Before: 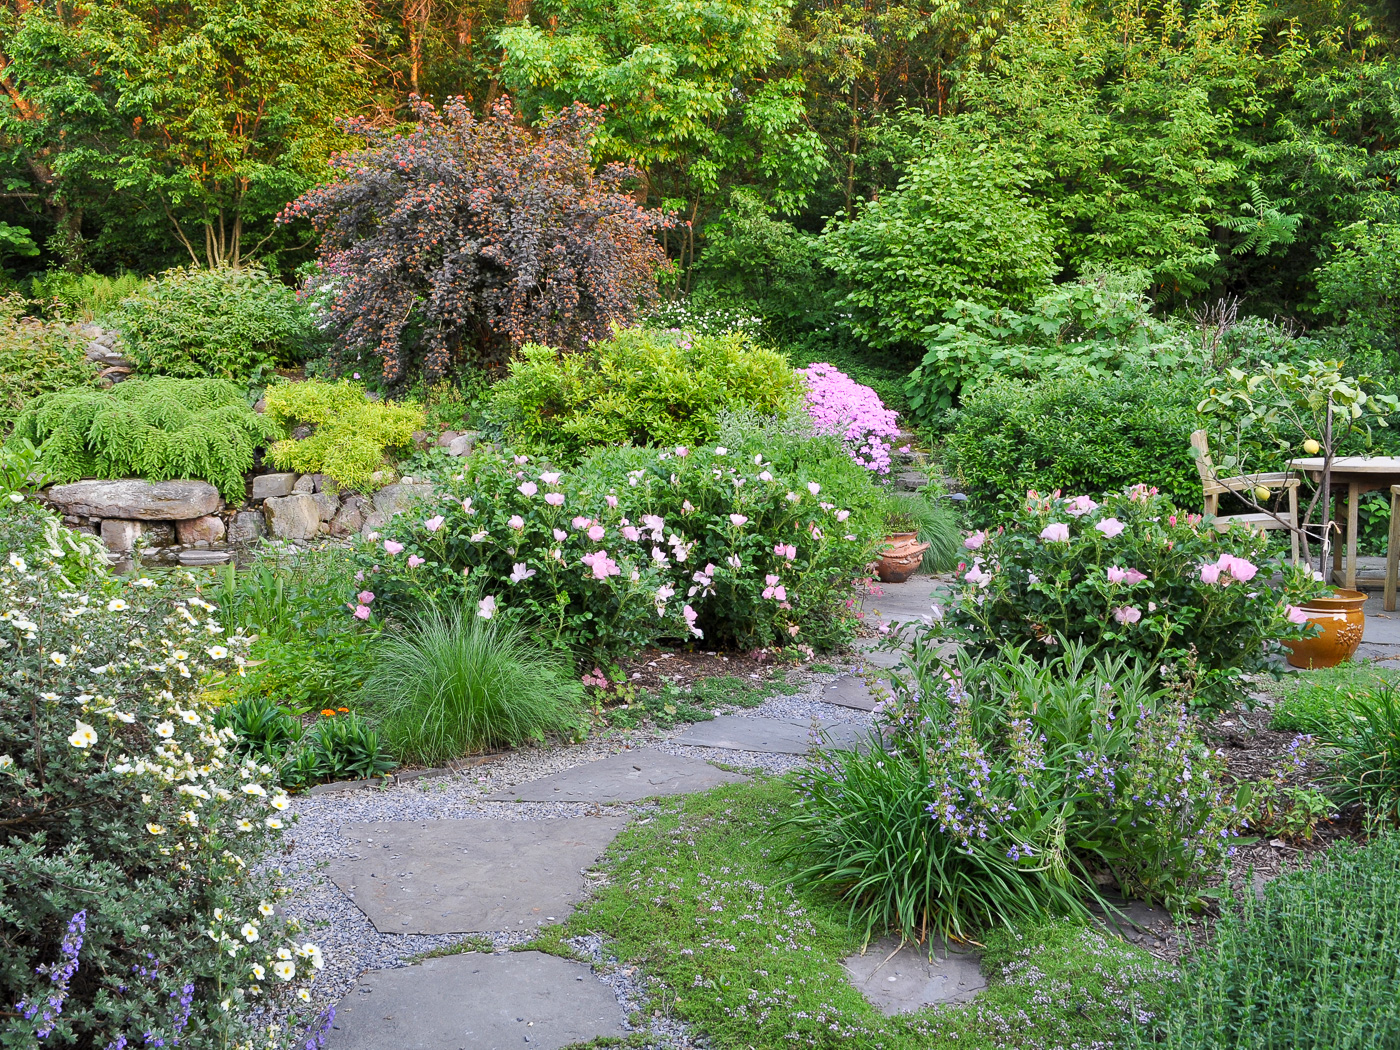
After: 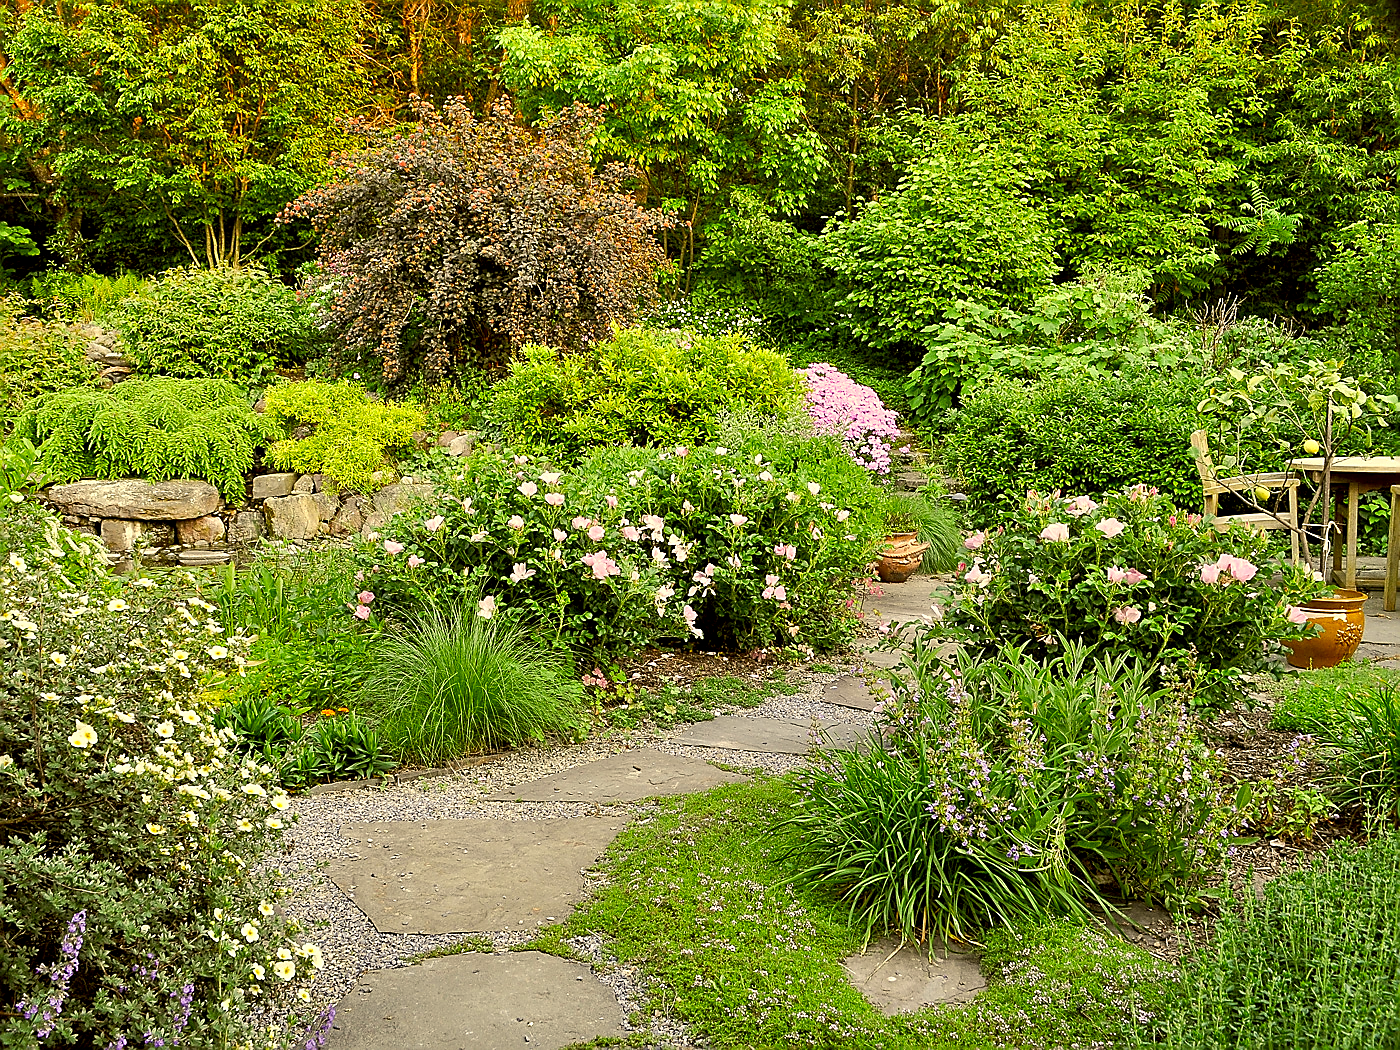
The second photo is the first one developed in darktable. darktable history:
local contrast: highlights 107%, shadows 98%, detail 120%, midtone range 0.2
sharpen: radius 1.38, amount 1.268, threshold 0.772
exposure: black level correction 0.008, exposure 0.103 EV, compensate highlight preservation false
color correction: highlights a* 0.111, highlights b* 29.11, shadows a* -0.317, shadows b* 21.62
